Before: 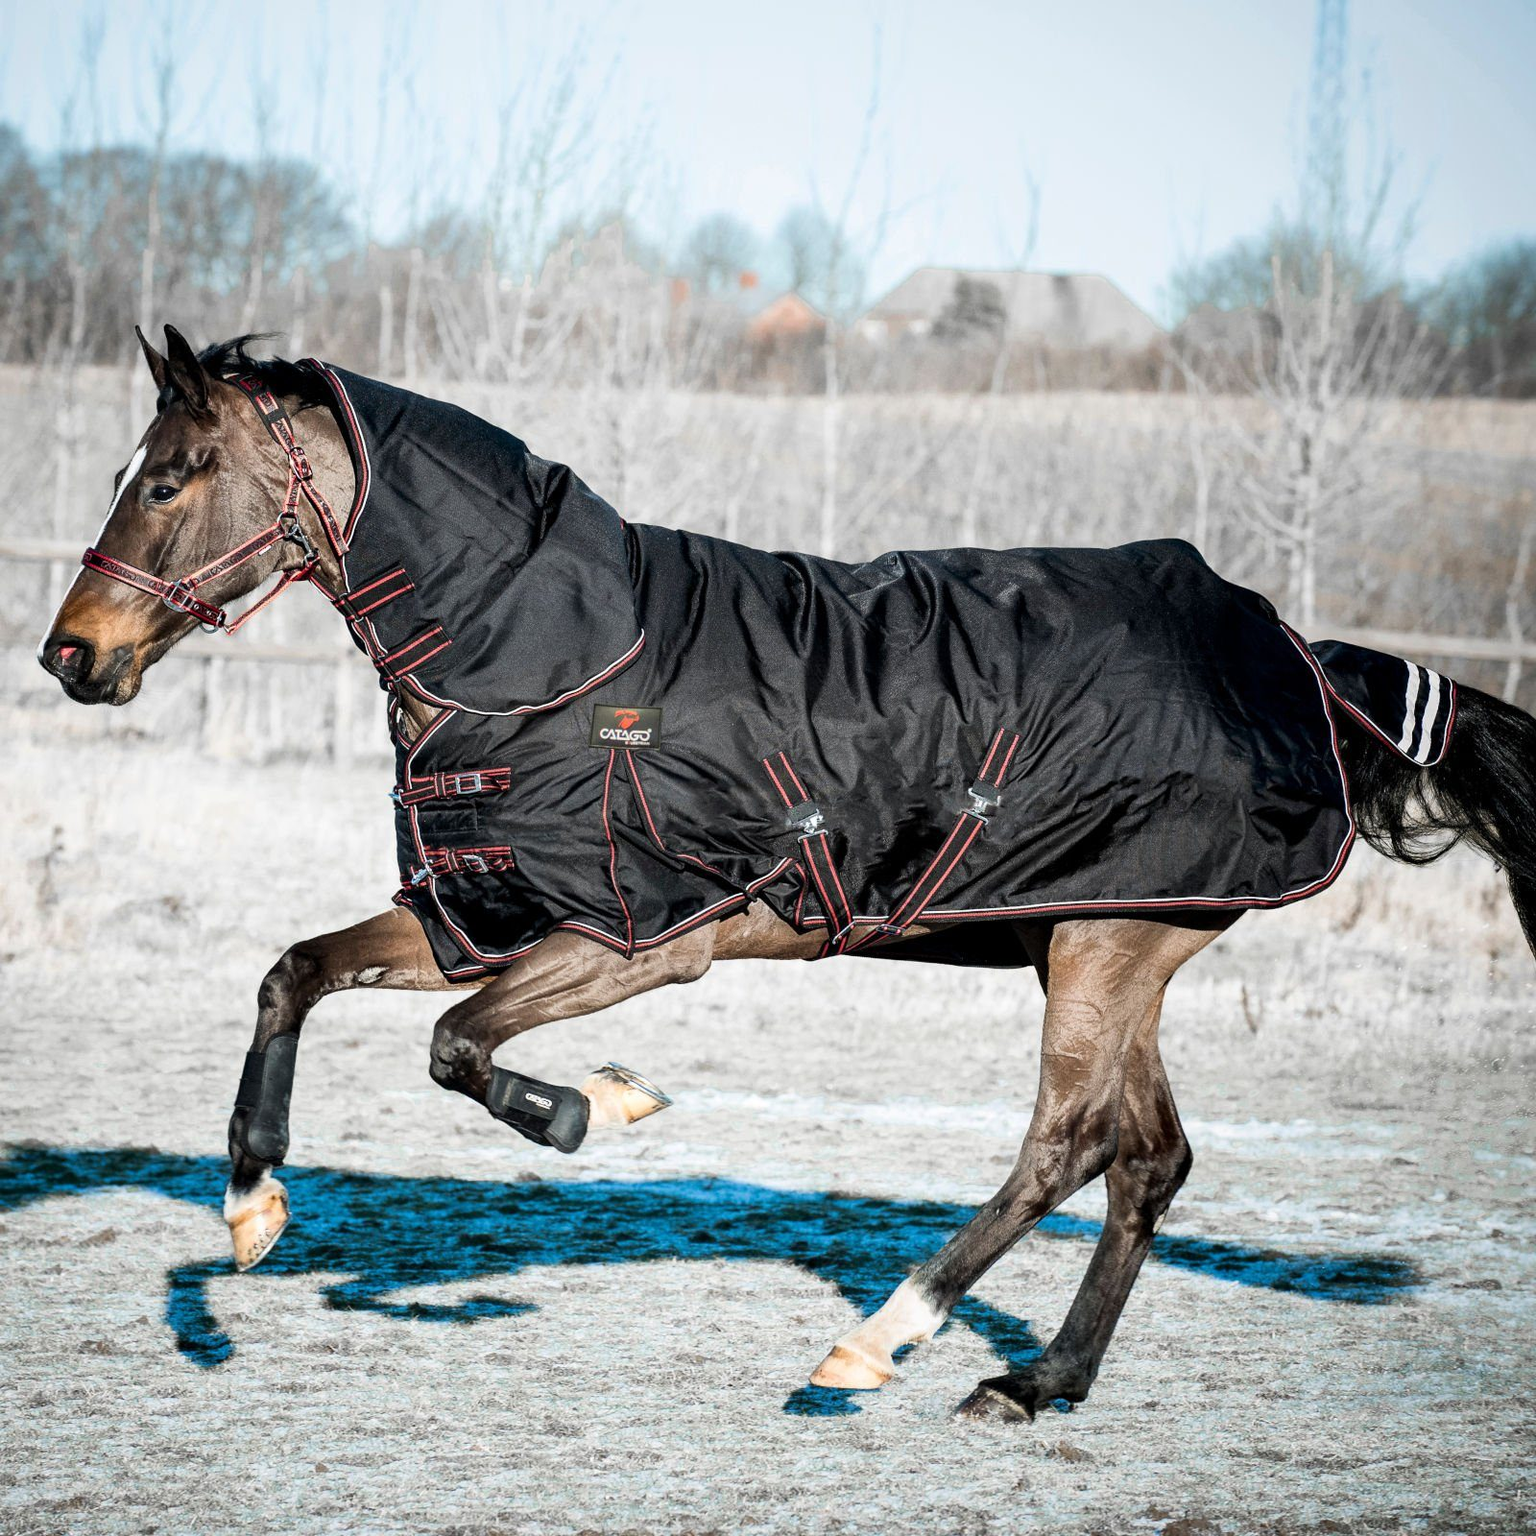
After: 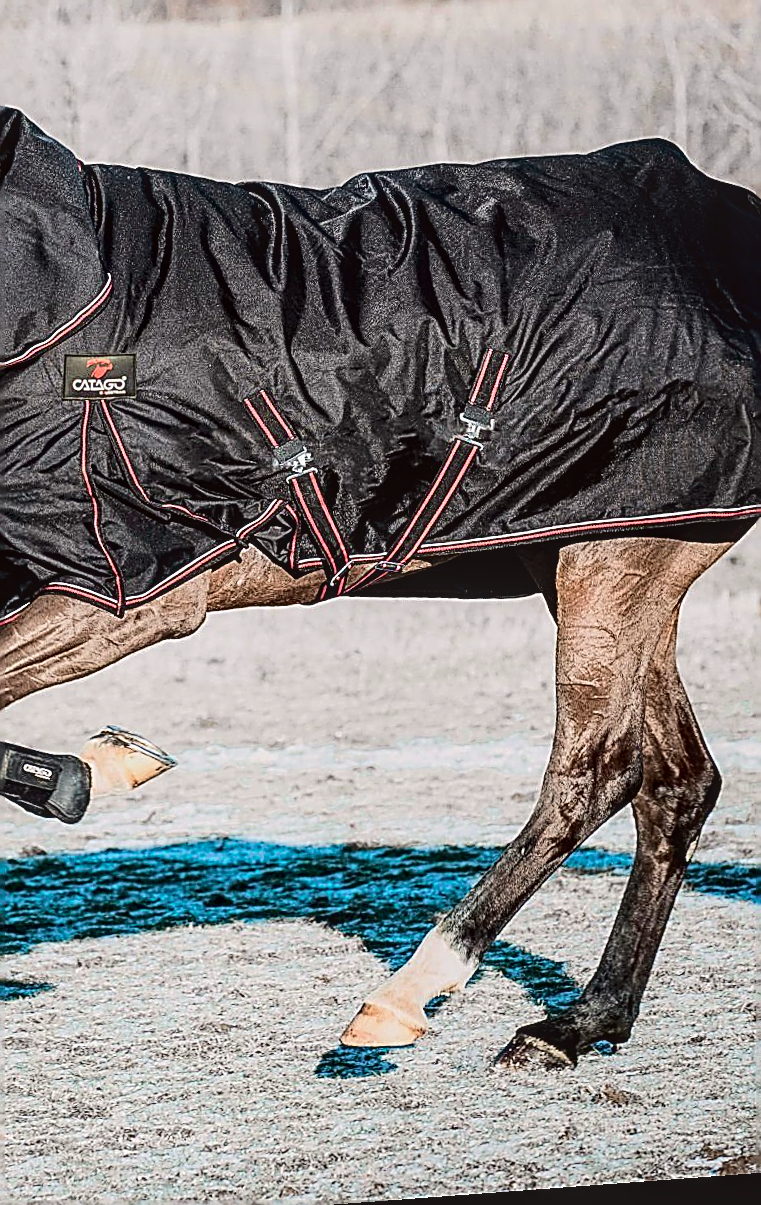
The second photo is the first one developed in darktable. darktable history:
sharpen: amount 2
local contrast: on, module defaults
crop: left 35.432%, top 26.233%, right 20.145%, bottom 3.432%
rotate and perspective: rotation -4.25°, automatic cropping off
tone curve: curves: ch0 [(0, 0.019) (0.204, 0.162) (0.491, 0.519) (0.748, 0.765) (1, 0.919)]; ch1 [(0, 0) (0.201, 0.113) (0.372, 0.282) (0.443, 0.434) (0.496, 0.504) (0.566, 0.585) (0.761, 0.803) (1, 1)]; ch2 [(0, 0) (0.434, 0.447) (0.483, 0.487) (0.555, 0.563) (0.697, 0.68) (1, 1)], color space Lab, independent channels, preserve colors none
